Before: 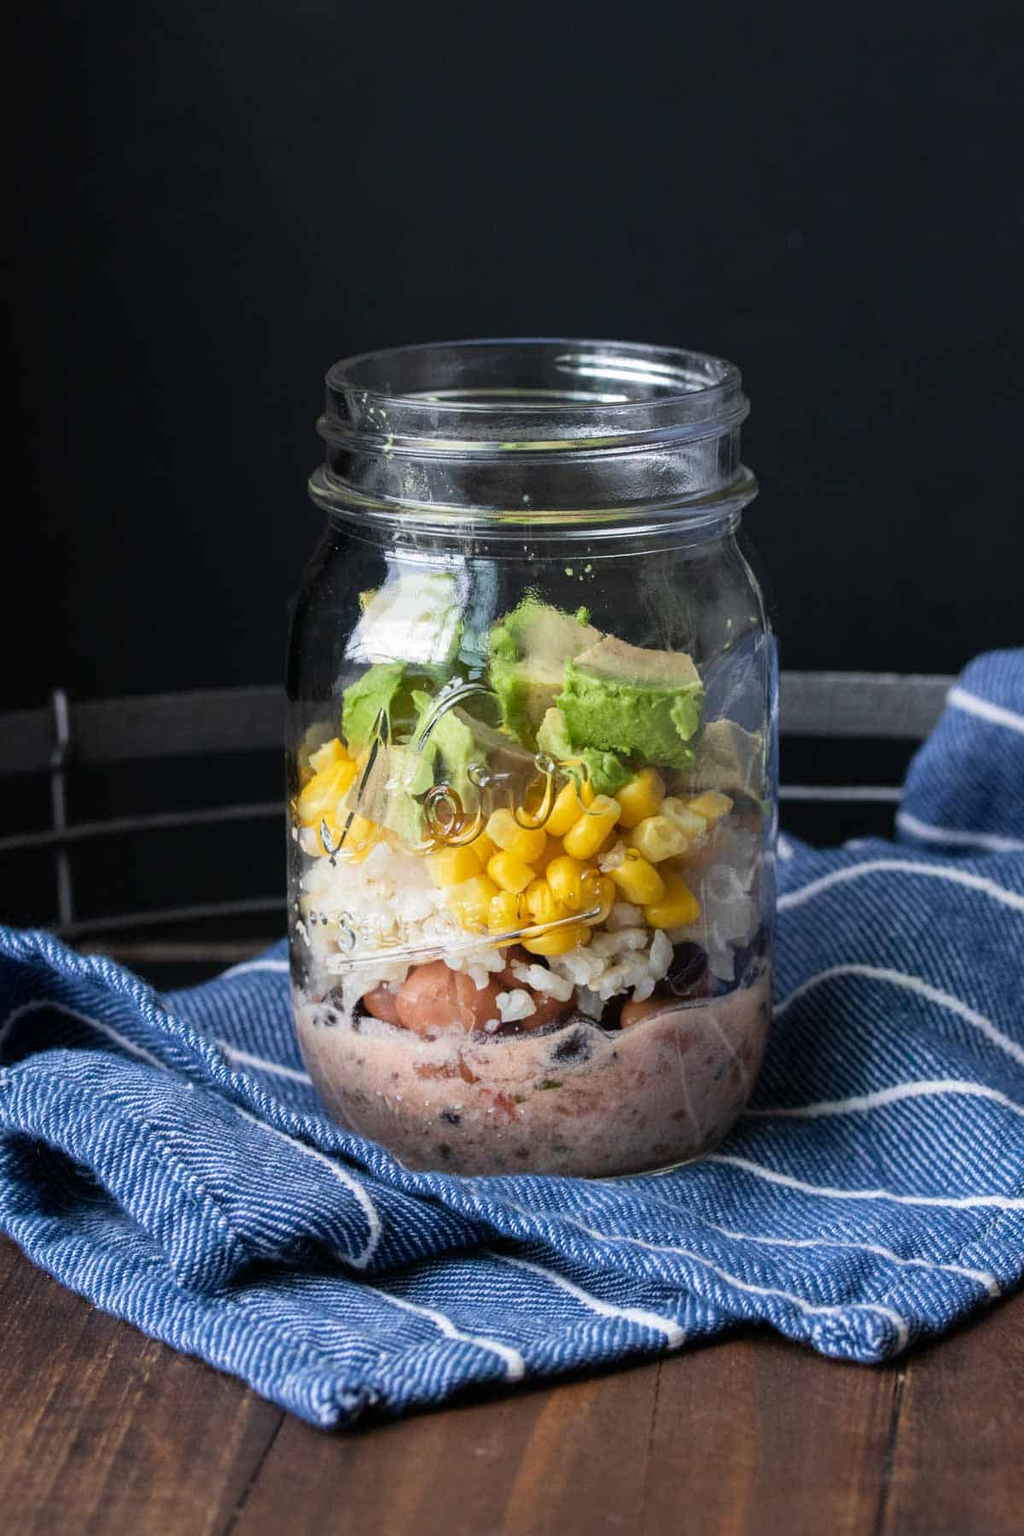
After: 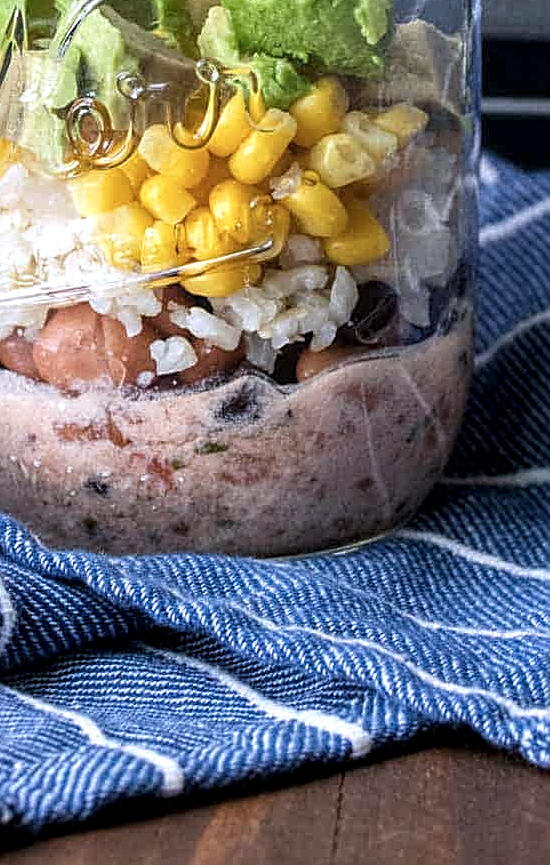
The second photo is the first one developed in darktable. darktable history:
sharpen: amount 0.599
levels: levels [0, 0.476, 0.951]
color calibration: illuminant as shot in camera, x 0.358, y 0.373, temperature 4628.91 K
crop: left 35.956%, top 45.744%, right 18.159%, bottom 6.186%
contrast brightness saturation: saturation -0.064
local contrast: highlights 97%, shadows 88%, detail 160%, midtone range 0.2
